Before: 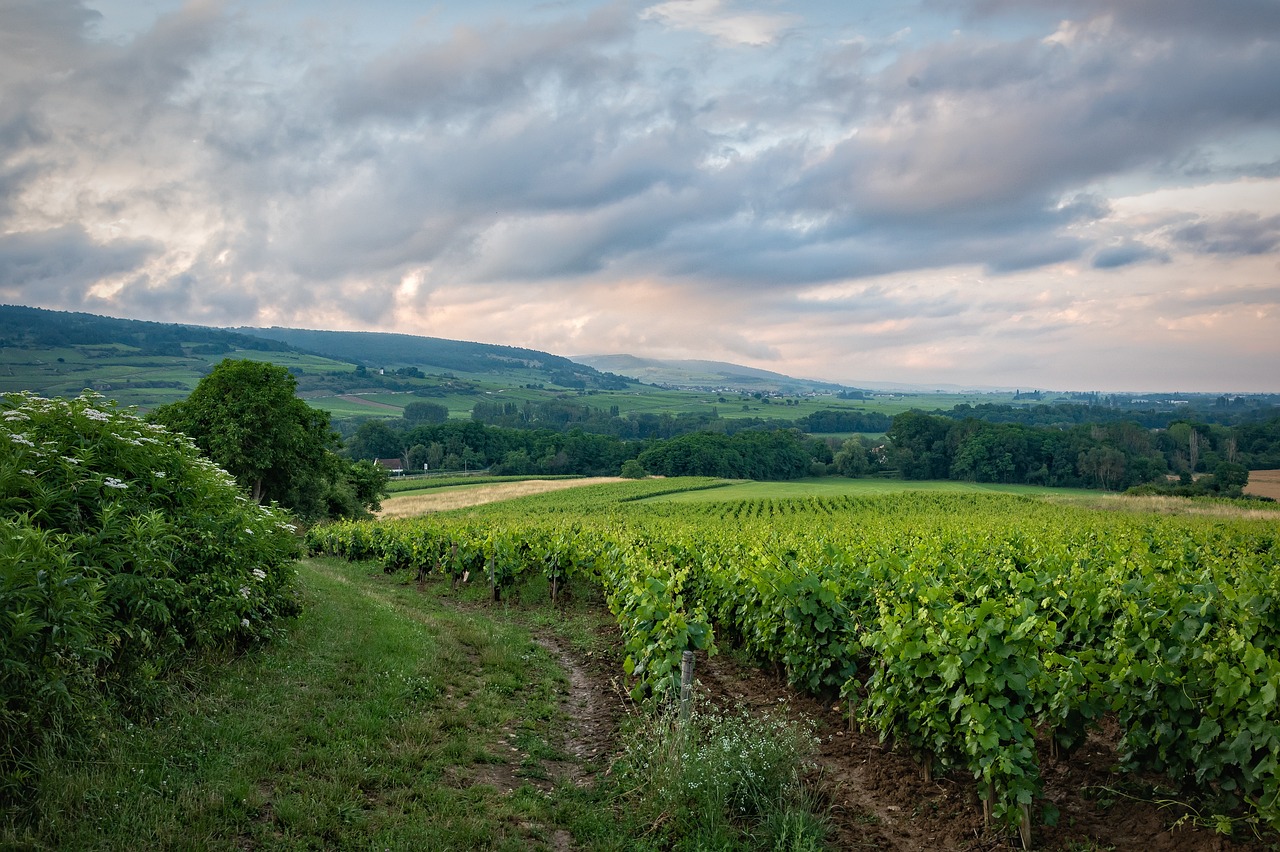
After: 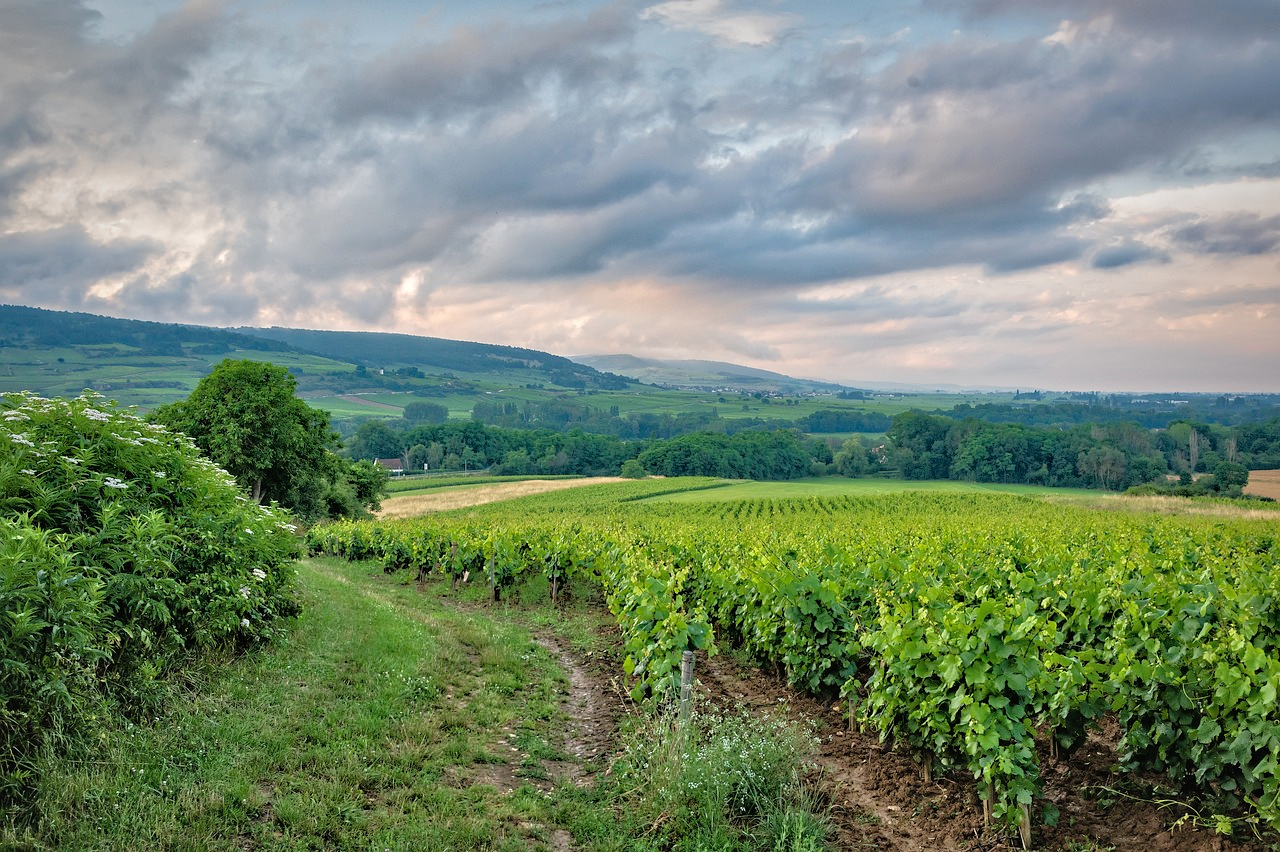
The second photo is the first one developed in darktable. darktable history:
tone equalizer: -7 EV 0.142 EV, -6 EV 0.633 EV, -5 EV 1.12 EV, -4 EV 1.32 EV, -3 EV 1.16 EV, -2 EV 0.6 EV, -1 EV 0.149 EV
shadows and highlights: radius 135.18, shadows color adjustment 98.02%, highlights color adjustment 58.29%, soften with gaussian
